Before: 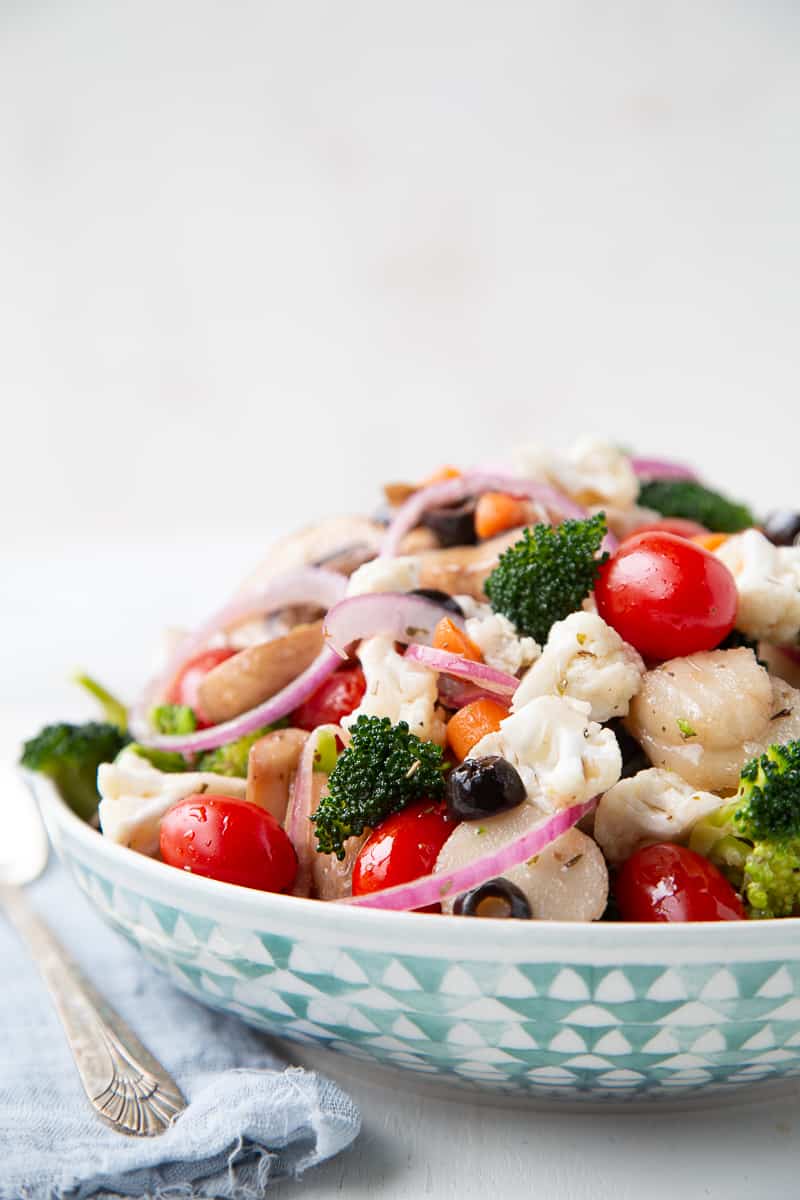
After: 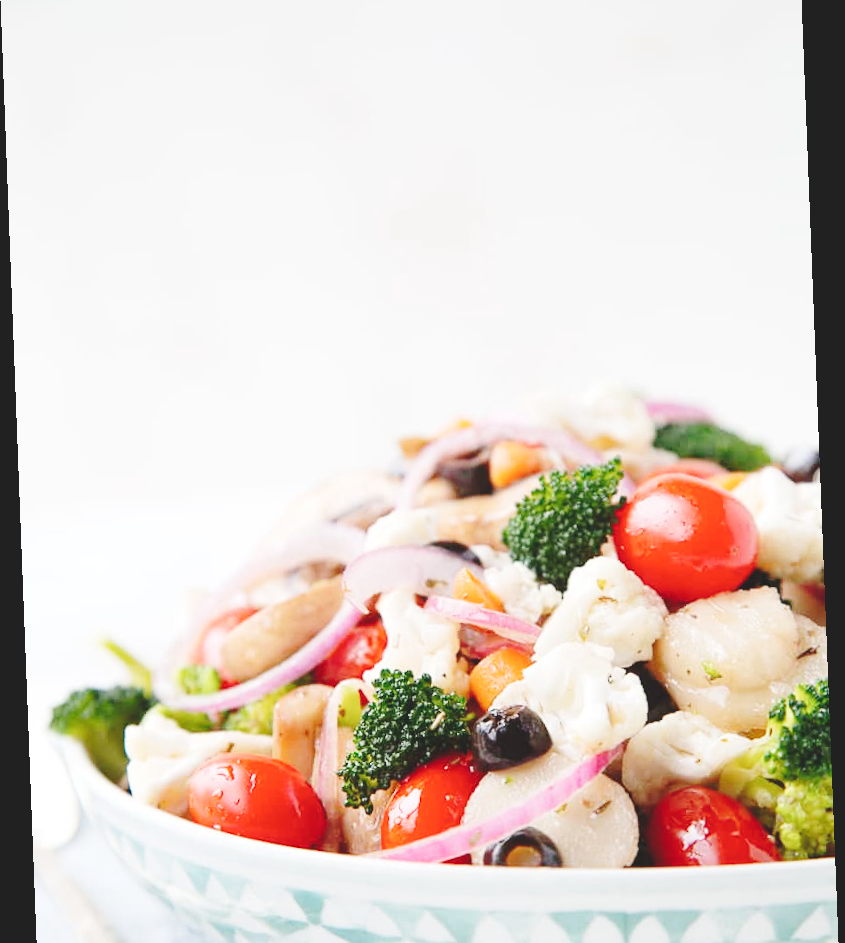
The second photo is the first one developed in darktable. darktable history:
rotate and perspective: rotation -2.22°, lens shift (horizontal) -0.022, automatic cropping off
exposure: black level correction -0.041, exposure 0.064 EV, compensate highlight preservation false
base curve: curves: ch0 [(0, 0) (0.036, 0.01) (0.123, 0.254) (0.258, 0.504) (0.507, 0.748) (1, 1)], preserve colors none
crop: top 5.667%, bottom 17.637%
